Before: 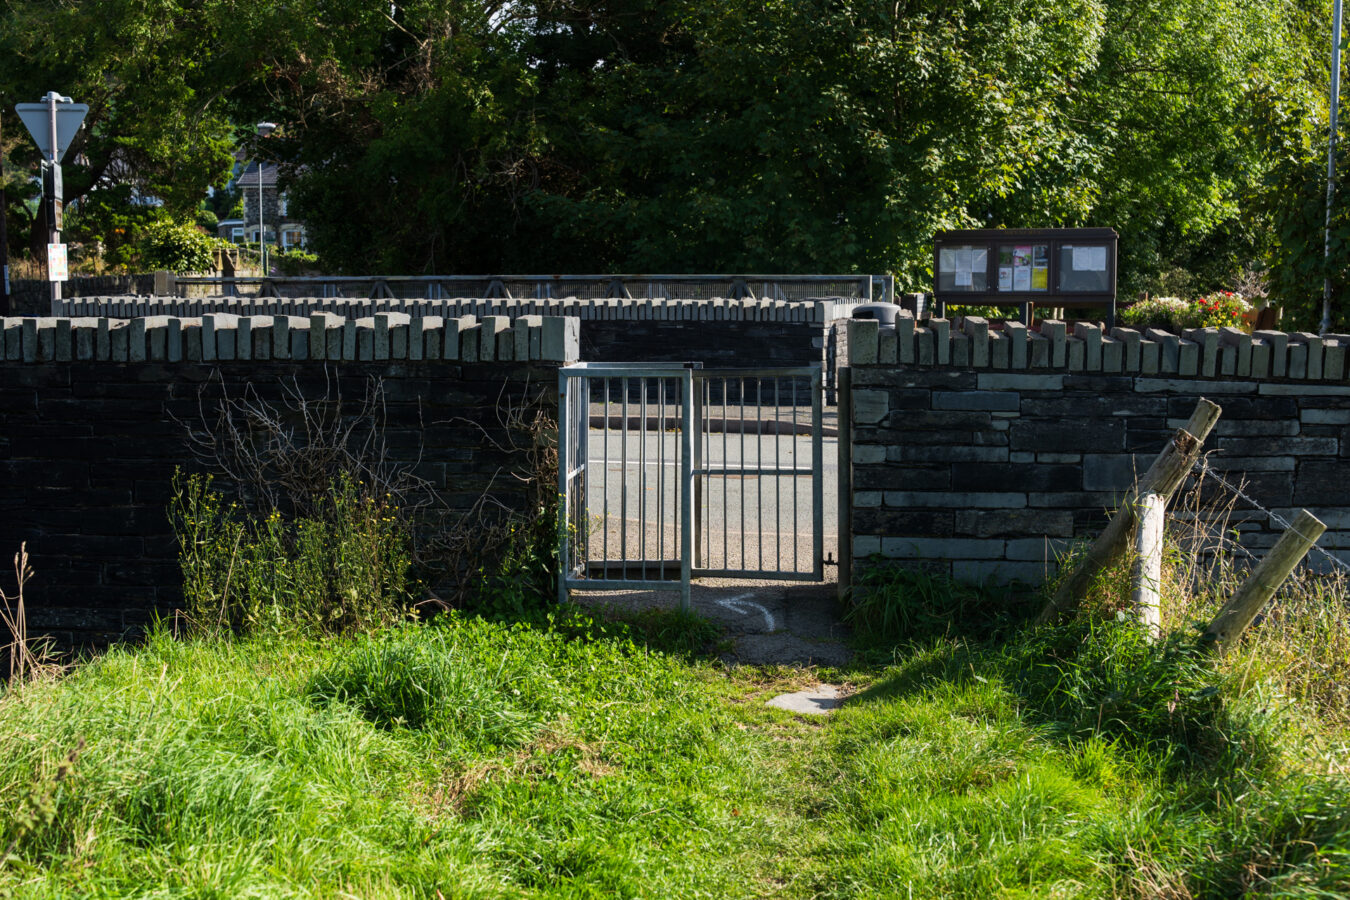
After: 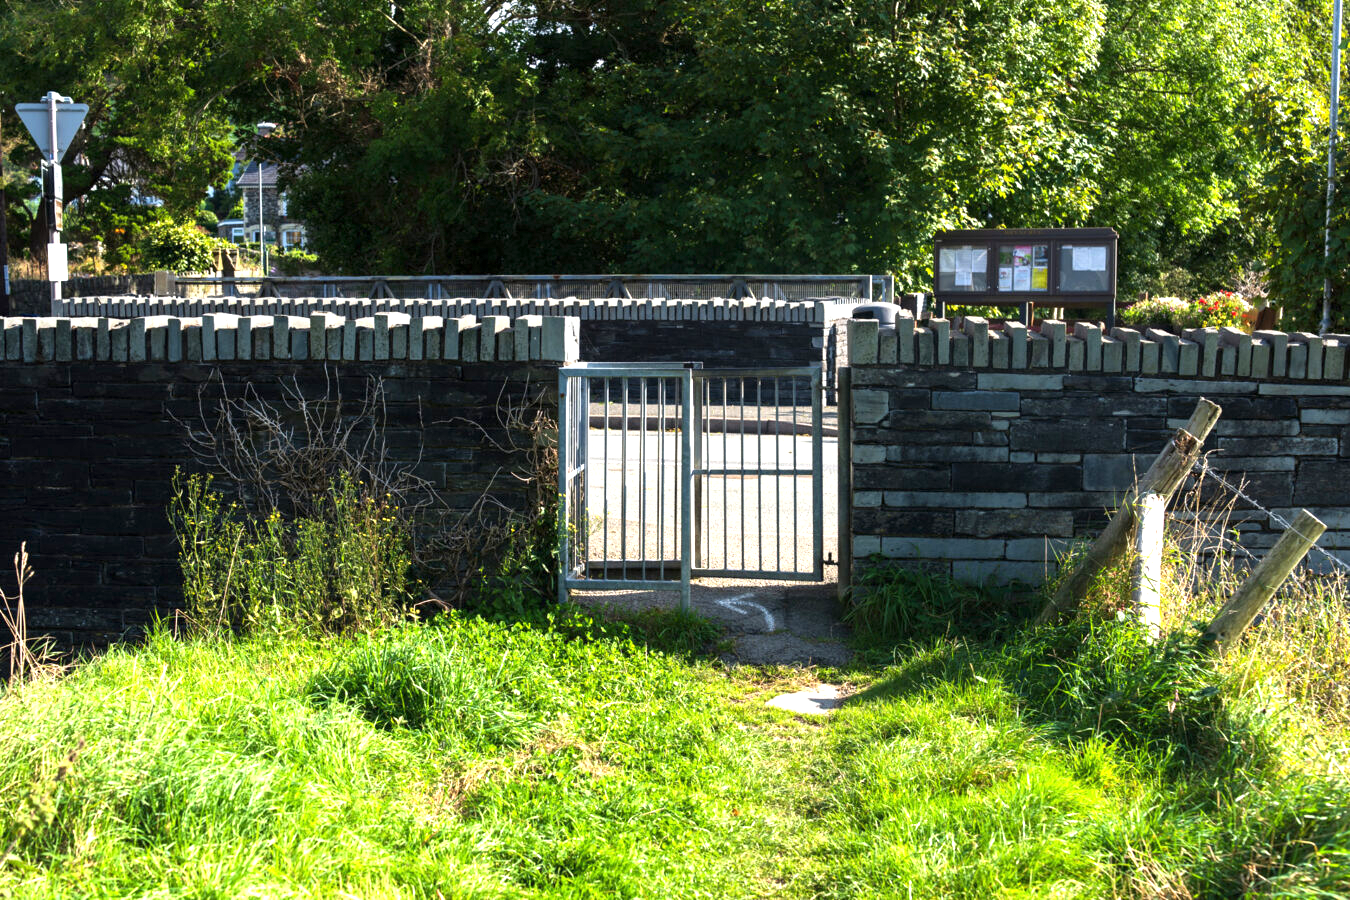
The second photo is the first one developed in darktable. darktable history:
exposure: exposure 1.145 EV, compensate highlight preservation false
